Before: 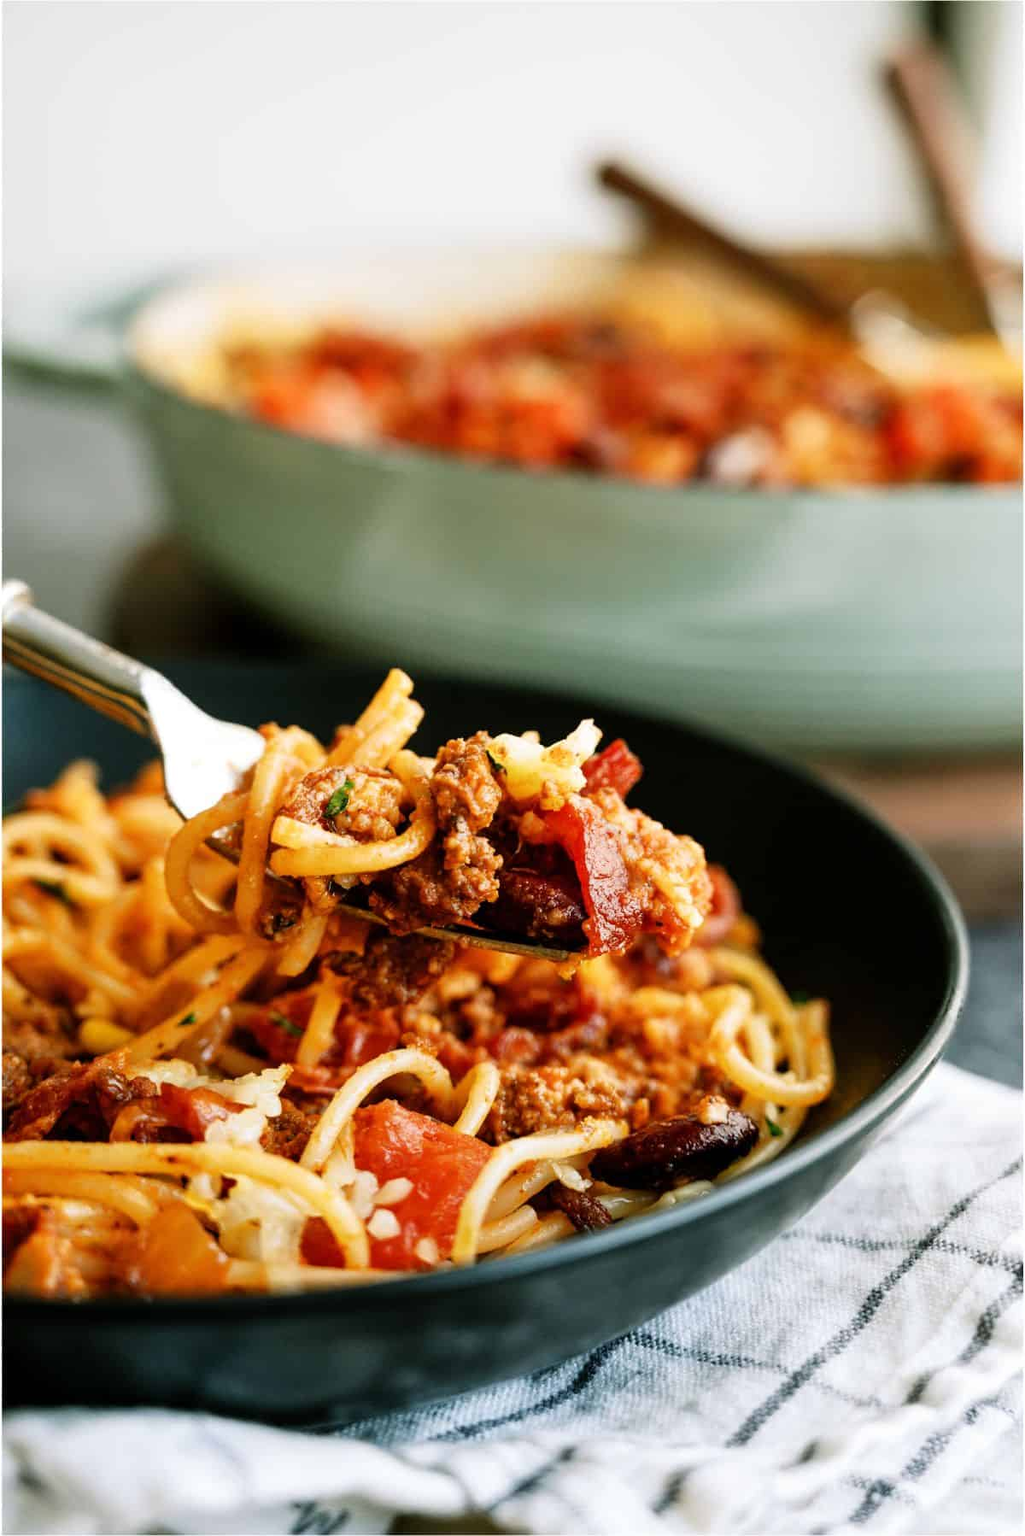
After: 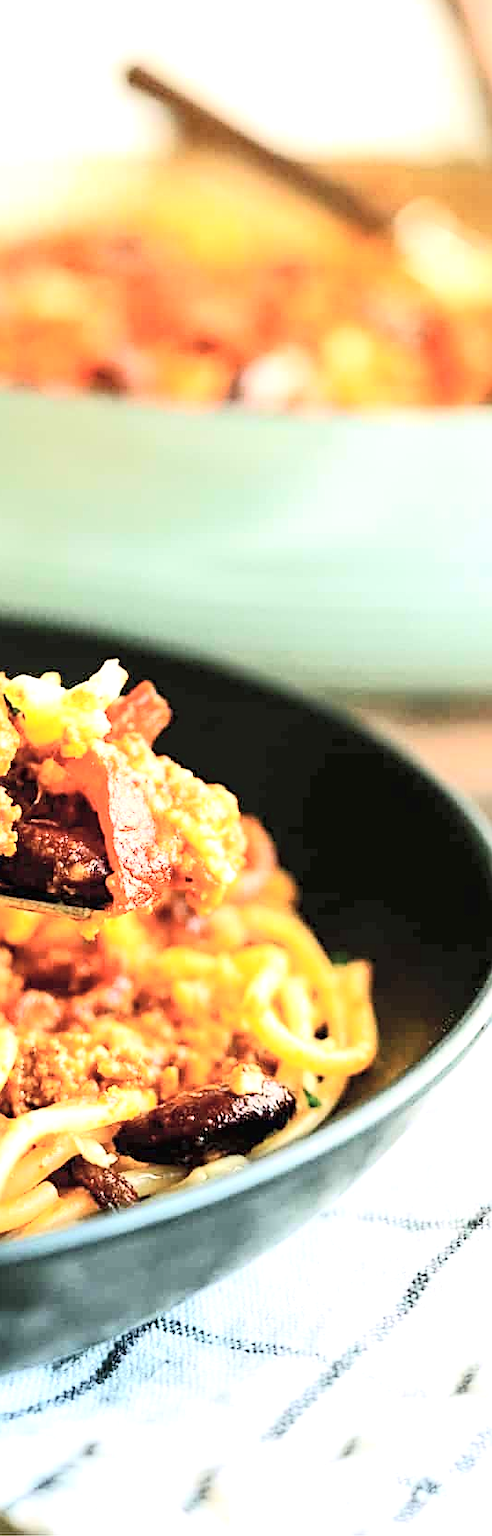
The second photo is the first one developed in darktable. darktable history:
sharpen: on, module defaults
crop: left 47.225%, top 6.863%, right 7.983%
exposure: exposure 0.918 EV, compensate exposure bias true, compensate highlight preservation false
tone curve: curves: ch0 [(0, 0) (0.003, 0.015) (0.011, 0.025) (0.025, 0.056) (0.044, 0.104) (0.069, 0.139) (0.1, 0.181) (0.136, 0.226) (0.177, 0.28) (0.224, 0.346) (0.277, 0.42) (0.335, 0.505) (0.399, 0.594) (0.468, 0.699) (0.543, 0.776) (0.623, 0.848) (0.709, 0.893) (0.801, 0.93) (0.898, 0.97) (1, 1)], color space Lab, independent channels, preserve colors none
